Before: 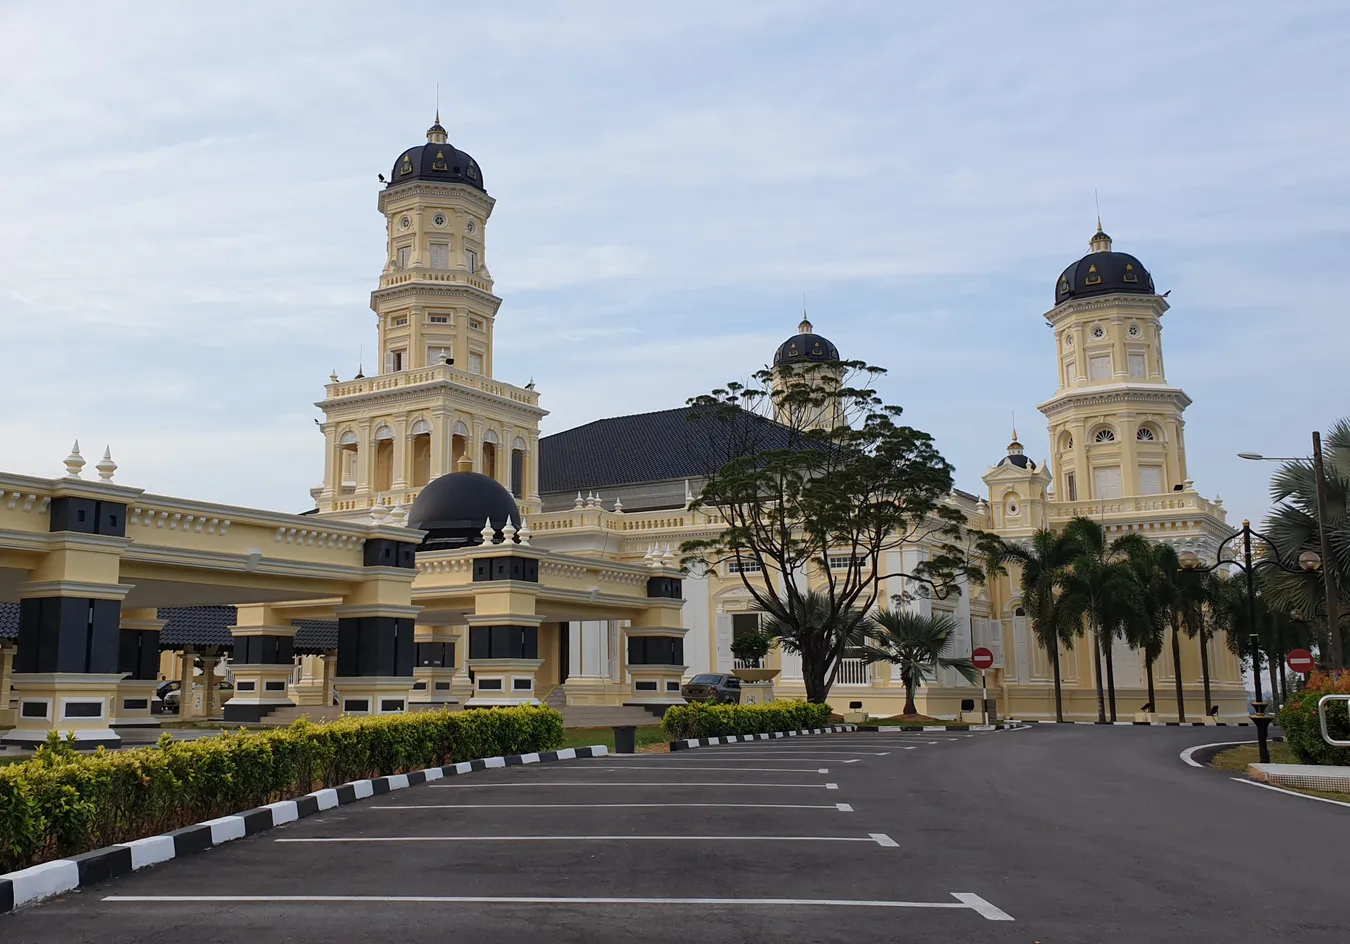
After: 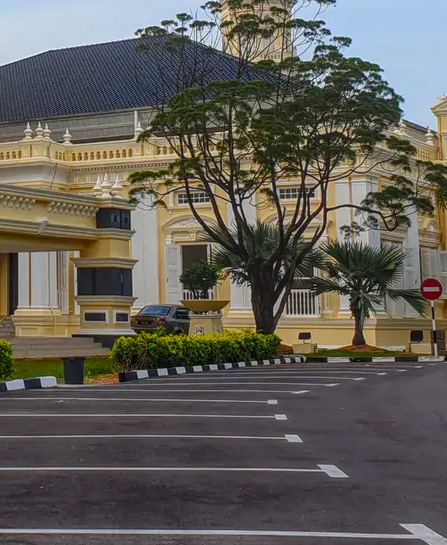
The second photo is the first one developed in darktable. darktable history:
color balance rgb: linear chroma grading › shadows 19.44%, linear chroma grading › highlights 3.42%, linear chroma grading › mid-tones 10.16%
local contrast: highlights 66%, shadows 33%, detail 166%, midtone range 0.2
contrast brightness saturation: contrast 0.16, saturation 0.32
crop: left 40.878%, top 39.176%, right 25.993%, bottom 3.081%
